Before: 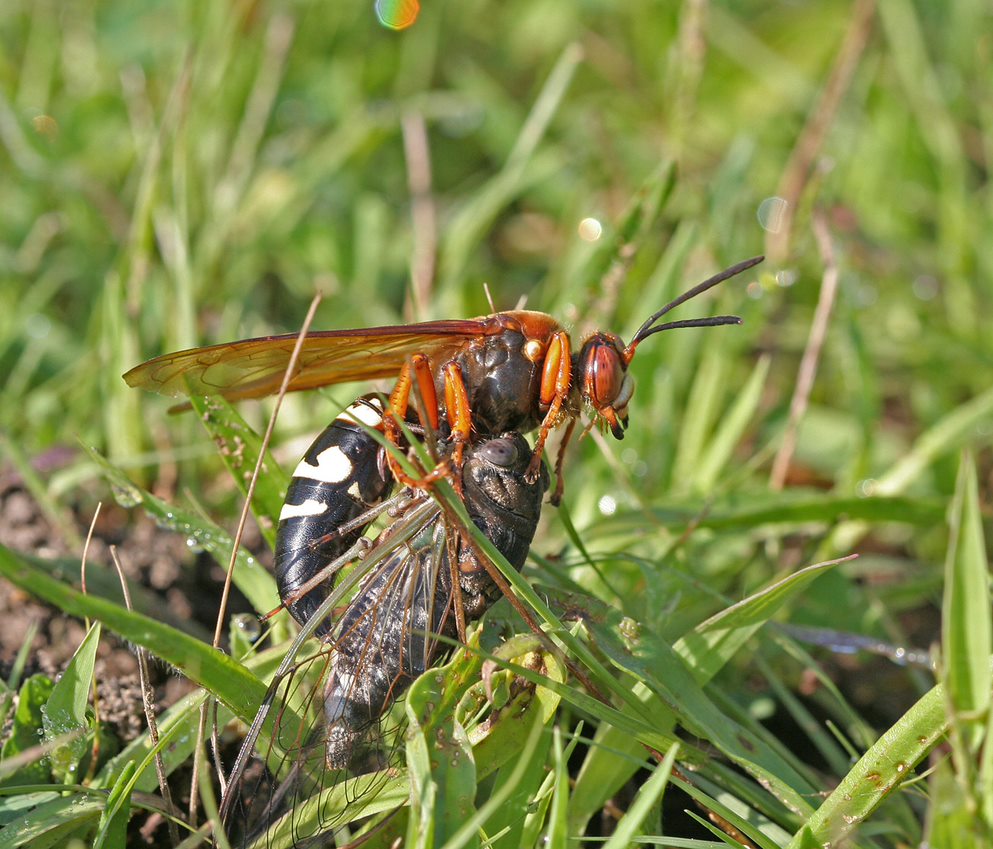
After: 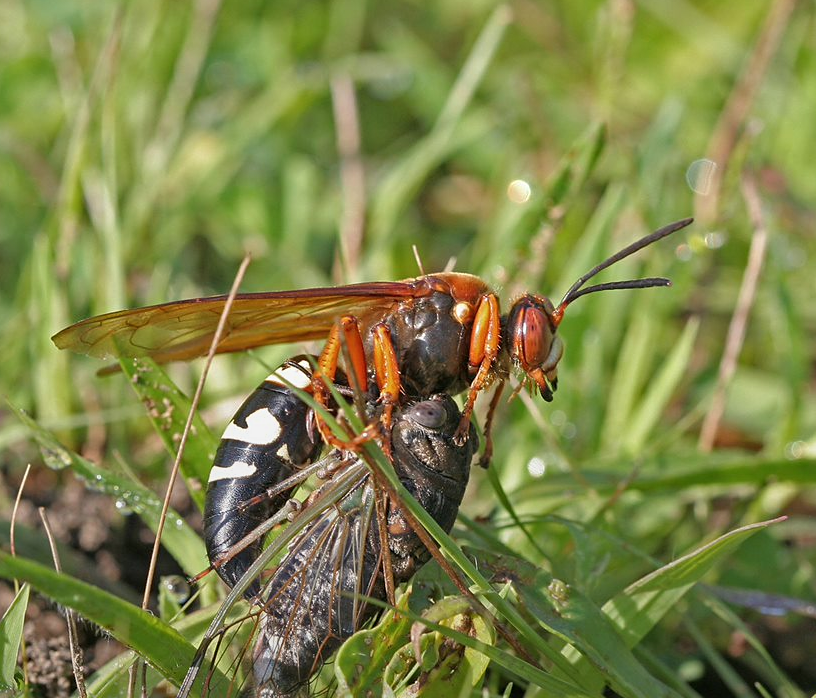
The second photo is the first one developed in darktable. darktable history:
sharpen: amount 0.2
crop and rotate: left 7.196%, top 4.574%, right 10.605%, bottom 13.178%
graduated density: rotation -180°, offset 24.95
color balance: input saturation 99%
